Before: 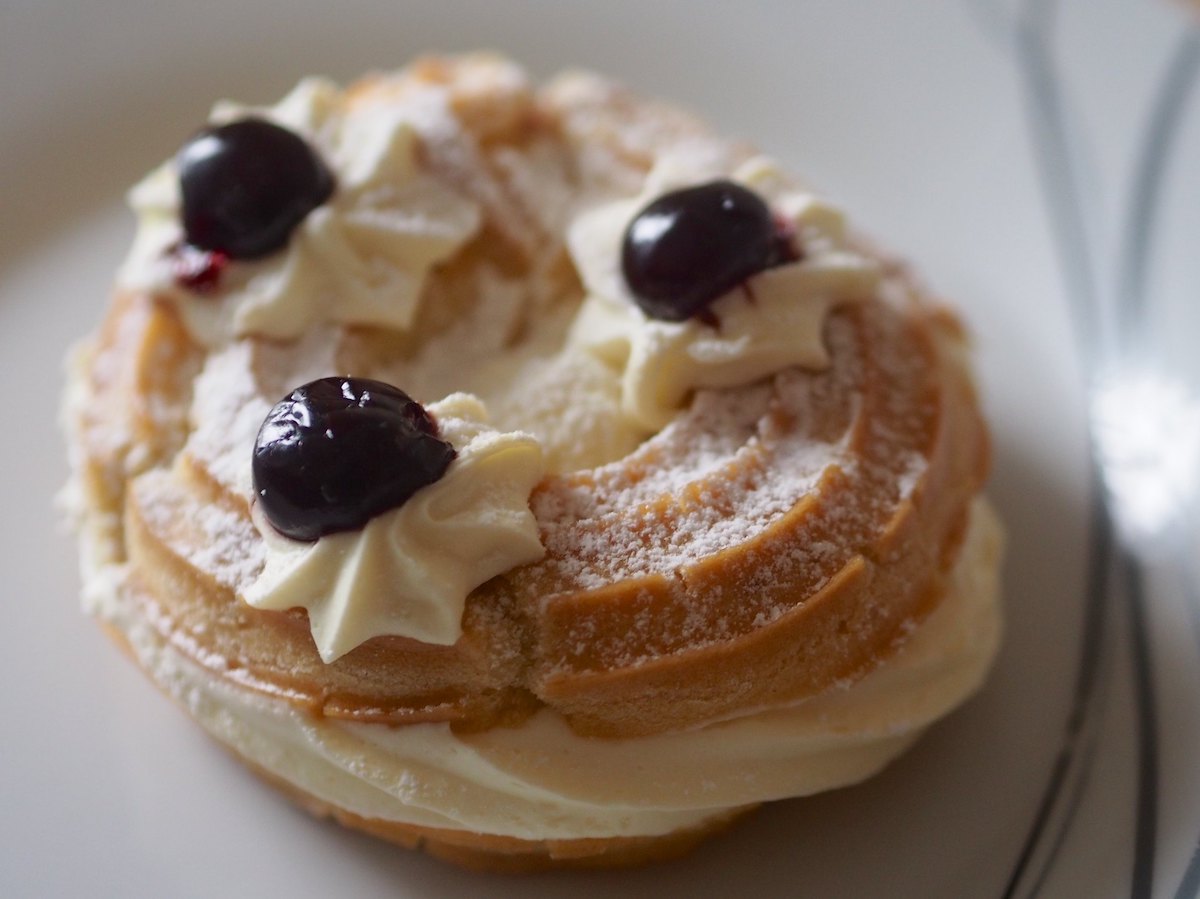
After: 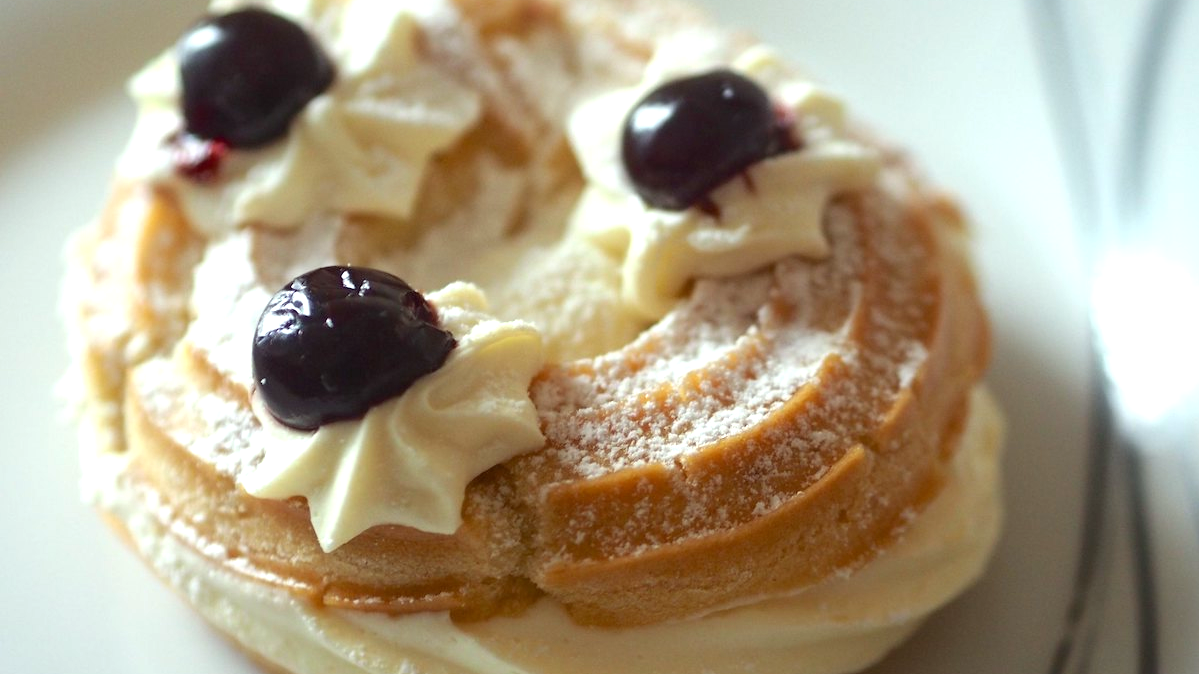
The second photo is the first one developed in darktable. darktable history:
exposure: exposure 0.781 EV, compensate highlight preservation false
color correction: highlights a* -8, highlights b* 3.1
crop and rotate: top 12.5%, bottom 12.5%
